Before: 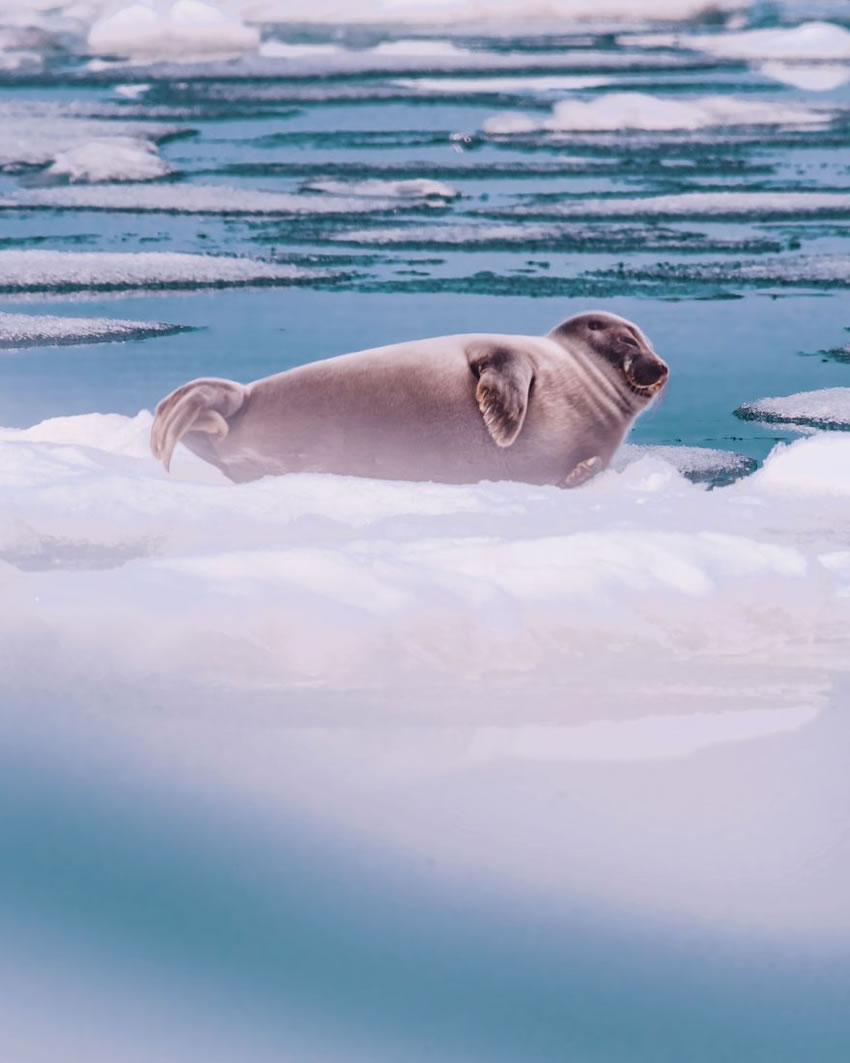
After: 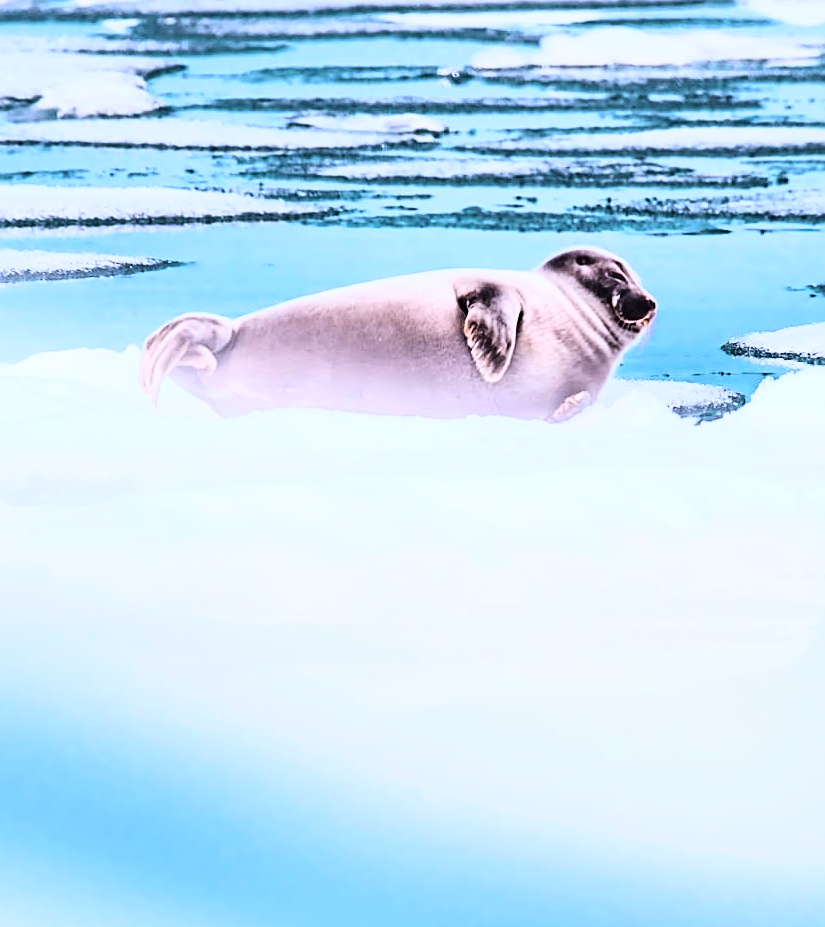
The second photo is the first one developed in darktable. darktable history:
crop: left 1.507%, top 6.147%, right 1.379%, bottom 6.637%
white balance: red 0.925, blue 1.046
rgb curve: curves: ch0 [(0, 0) (0.21, 0.15) (0.24, 0.21) (0.5, 0.75) (0.75, 0.96) (0.89, 0.99) (1, 1)]; ch1 [(0, 0.02) (0.21, 0.13) (0.25, 0.2) (0.5, 0.67) (0.75, 0.9) (0.89, 0.97) (1, 1)]; ch2 [(0, 0.02) (0.21, 0.13) (0.25, 0.2) (0.5, 0.67) (0.75, 0.9) (0.89, 0.97) (1, 1)], compensate middle gray true
sharpen: on, module defaults
